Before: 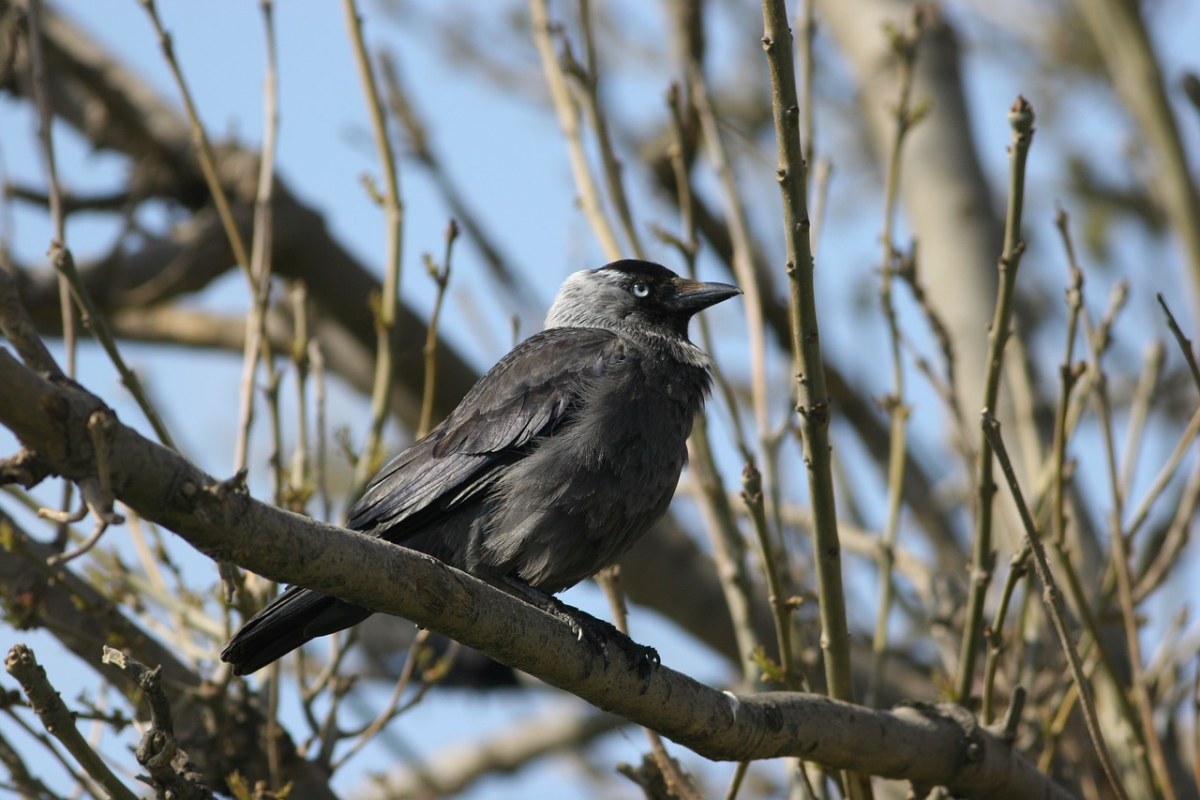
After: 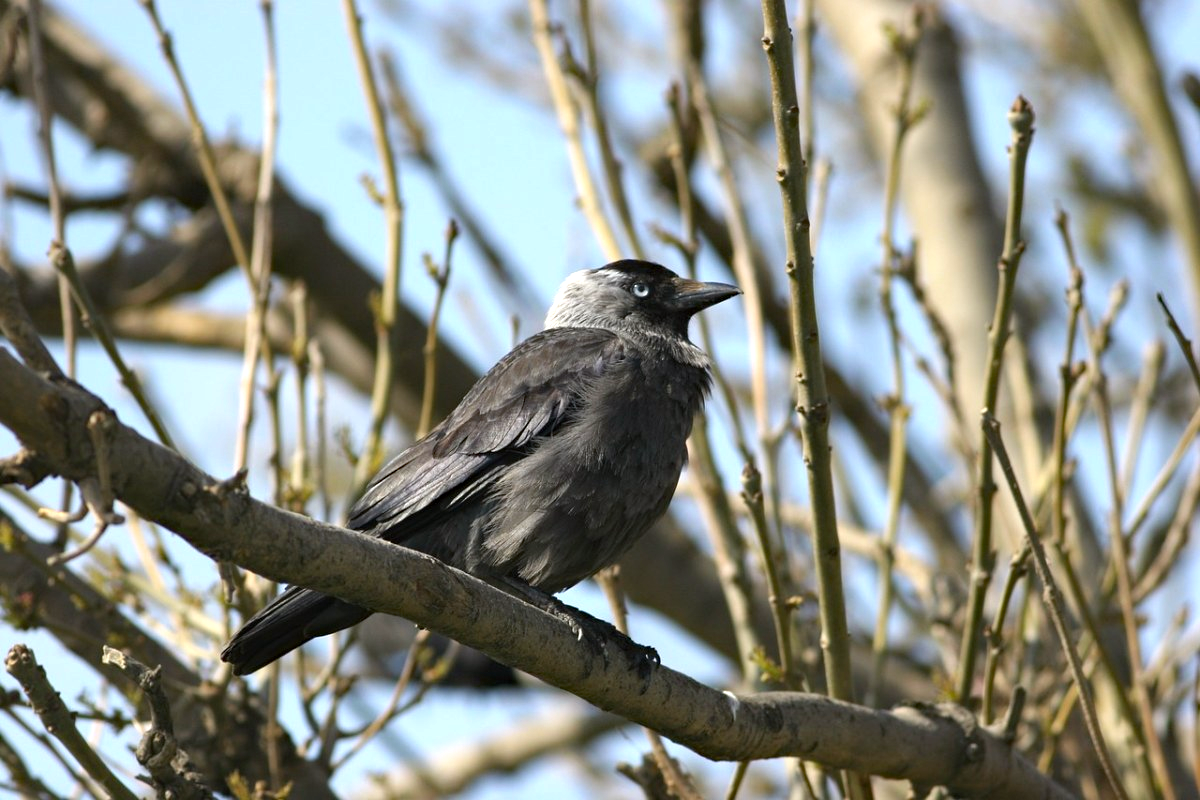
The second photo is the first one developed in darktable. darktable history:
haze removal: compatibility mode true, adaptive false
exposure: black level correction 0, exposure 0.598 EV, compensate highlight preservation false
